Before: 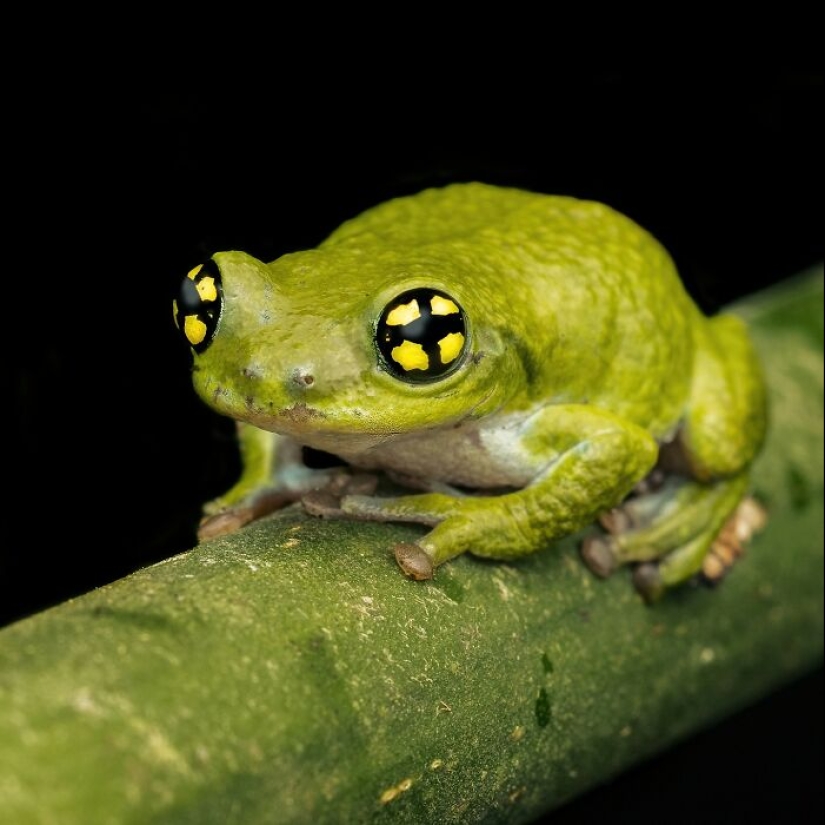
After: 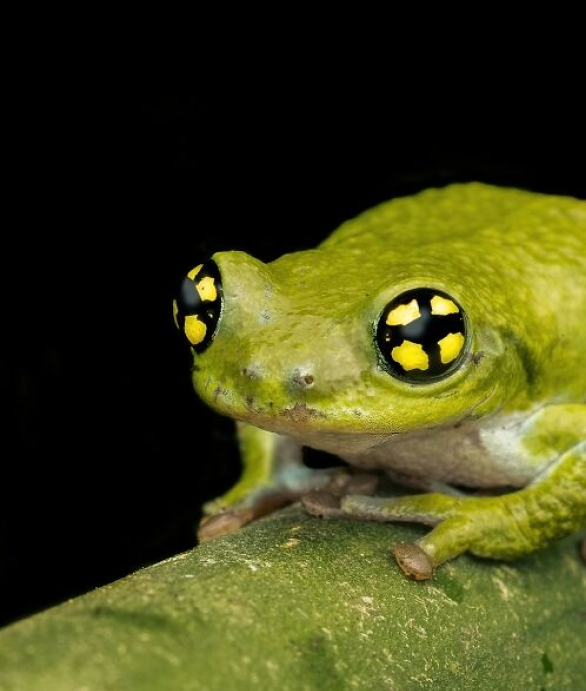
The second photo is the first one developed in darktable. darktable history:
crop: right 28.938%, bottom 16.181%
